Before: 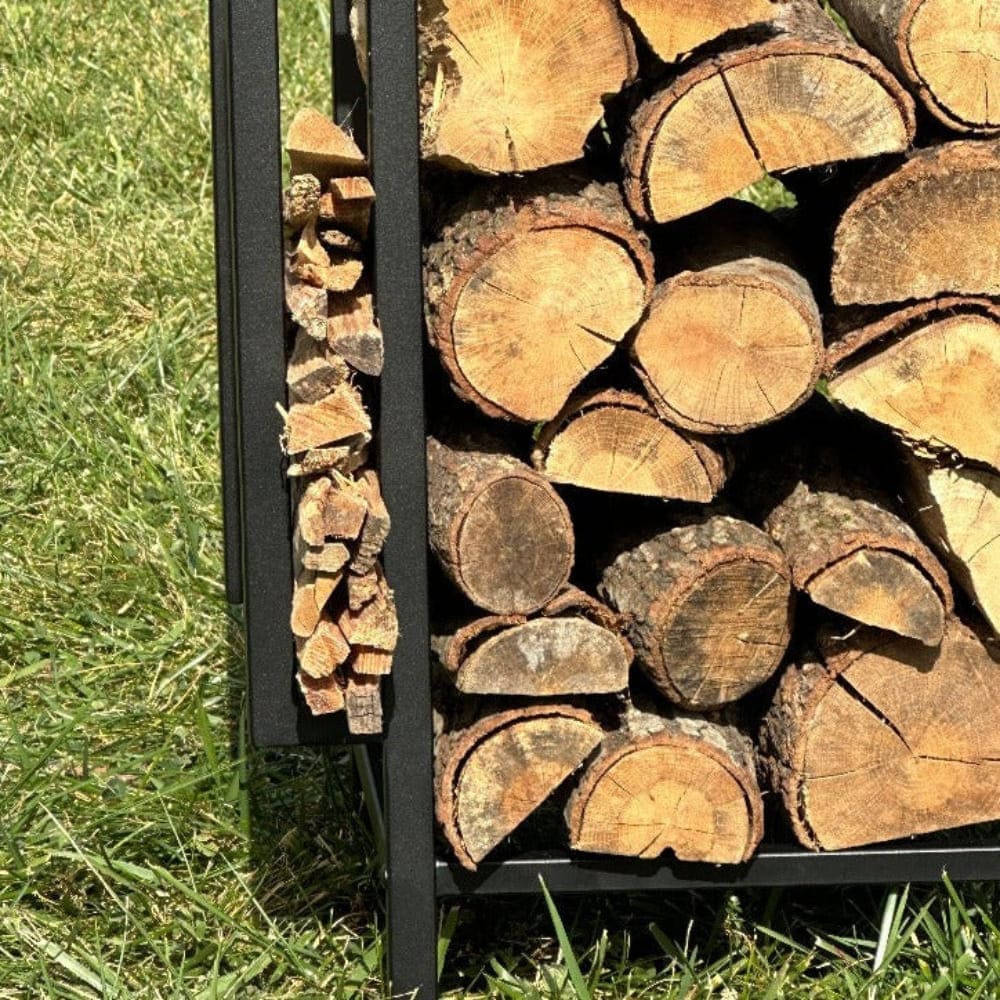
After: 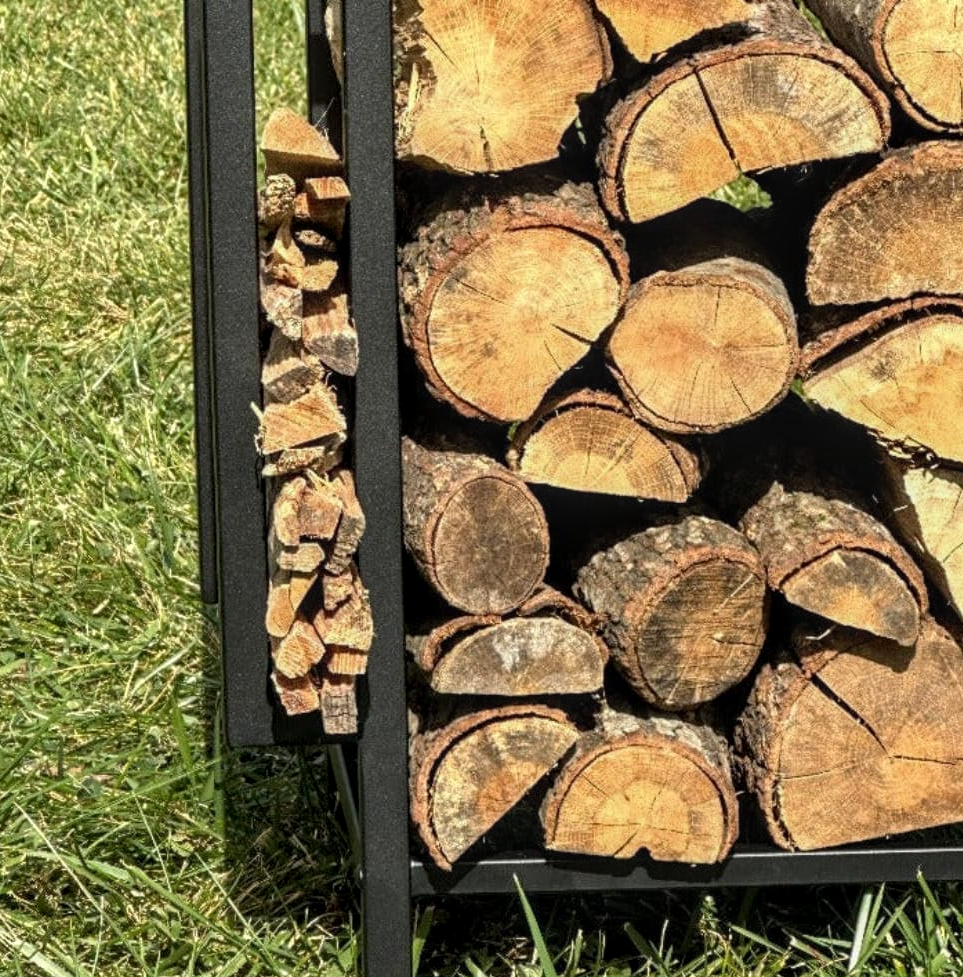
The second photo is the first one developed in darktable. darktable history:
local contrast: on, module defaults
crop and rotate: left 2.536%, right 1.107%, bottom 2.246%
white balance: emerald 1
